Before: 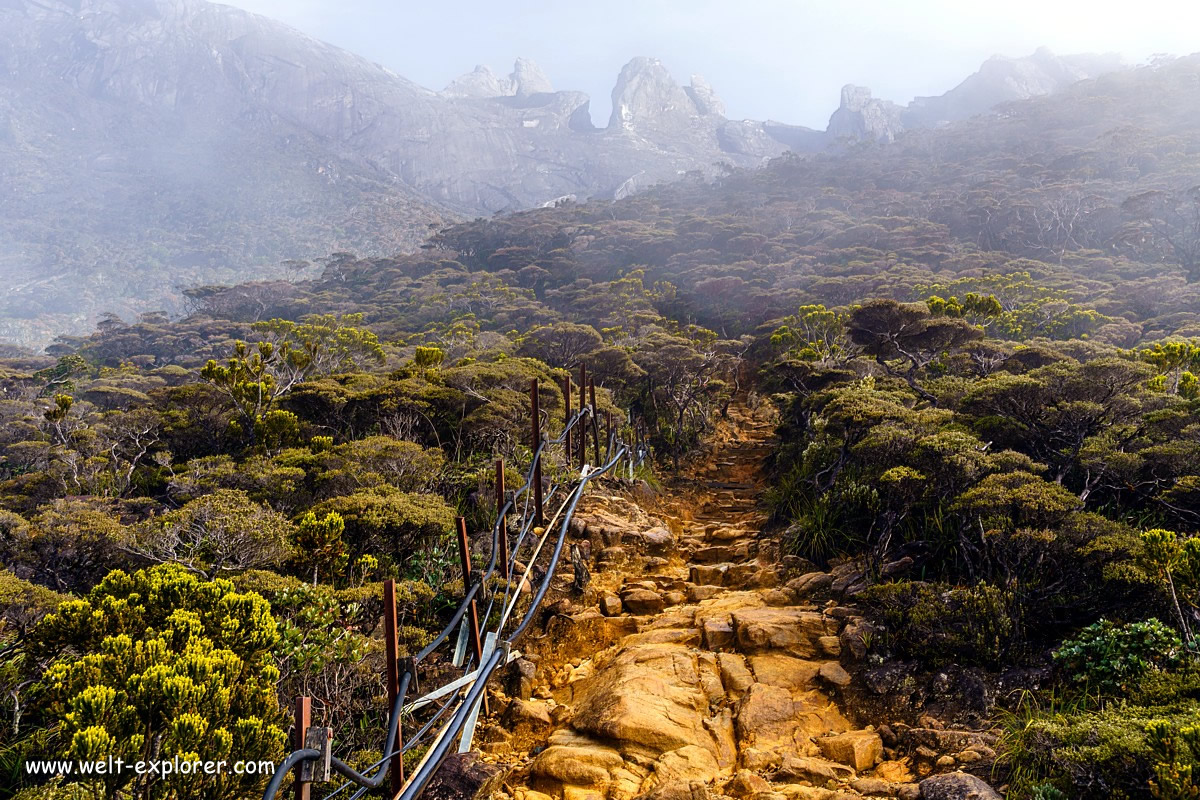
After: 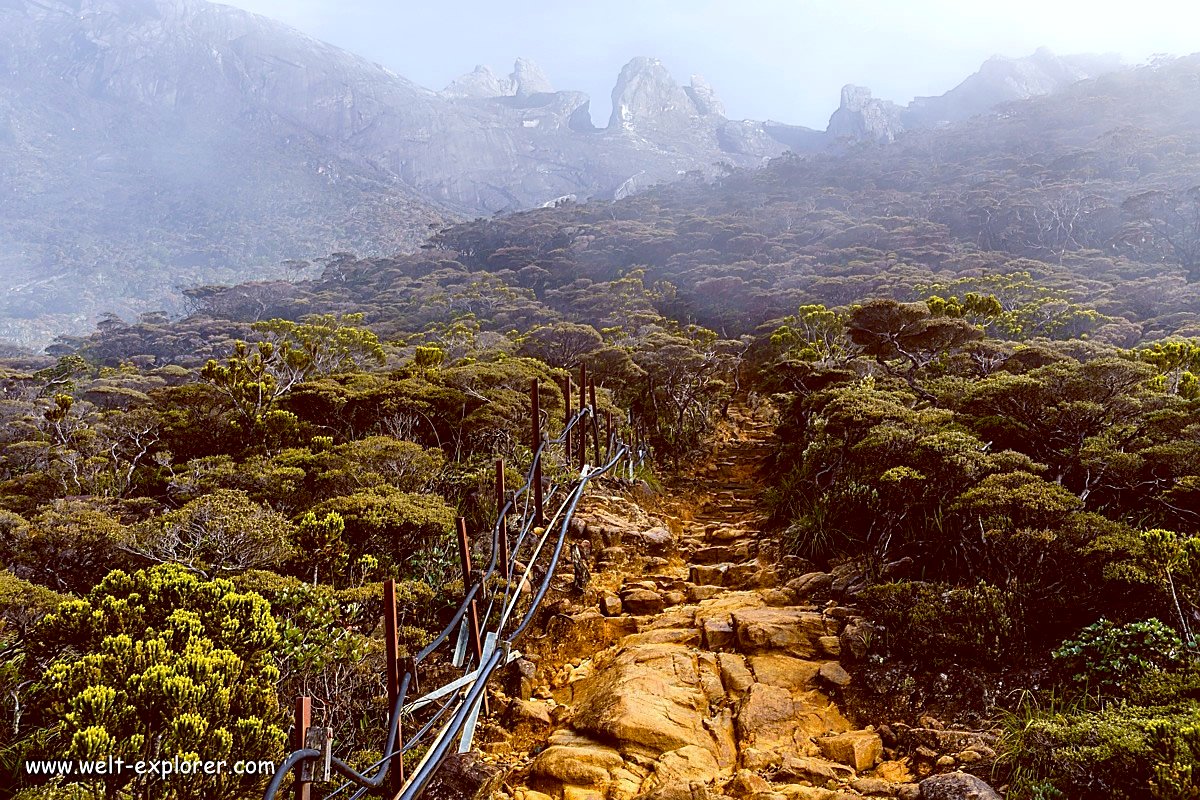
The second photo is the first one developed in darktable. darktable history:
color balance: lift [1, 1.015, 1.004, 0.985], gamma [1, 0.958, 0.971, 1.042], gain [1, 0.956, 0.977, 1.044]
sharpen: radius 1.864, amount 0.398, threshold 1.271
